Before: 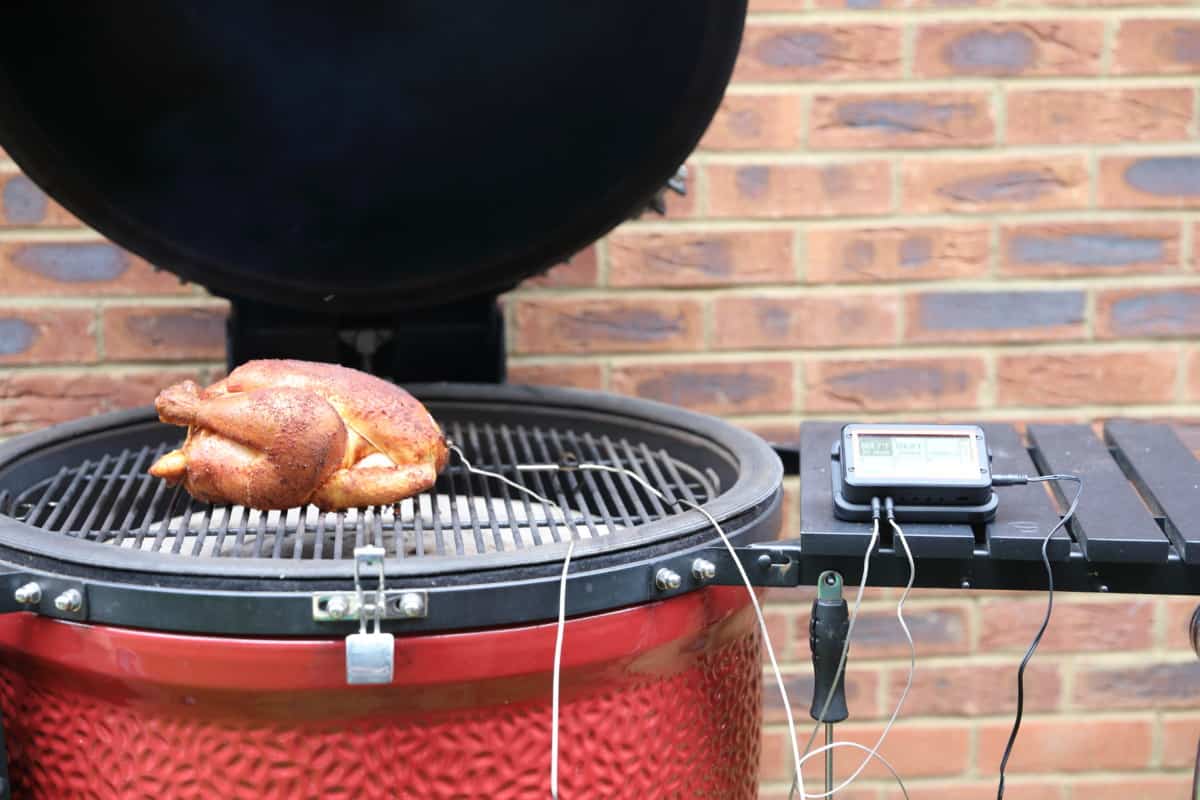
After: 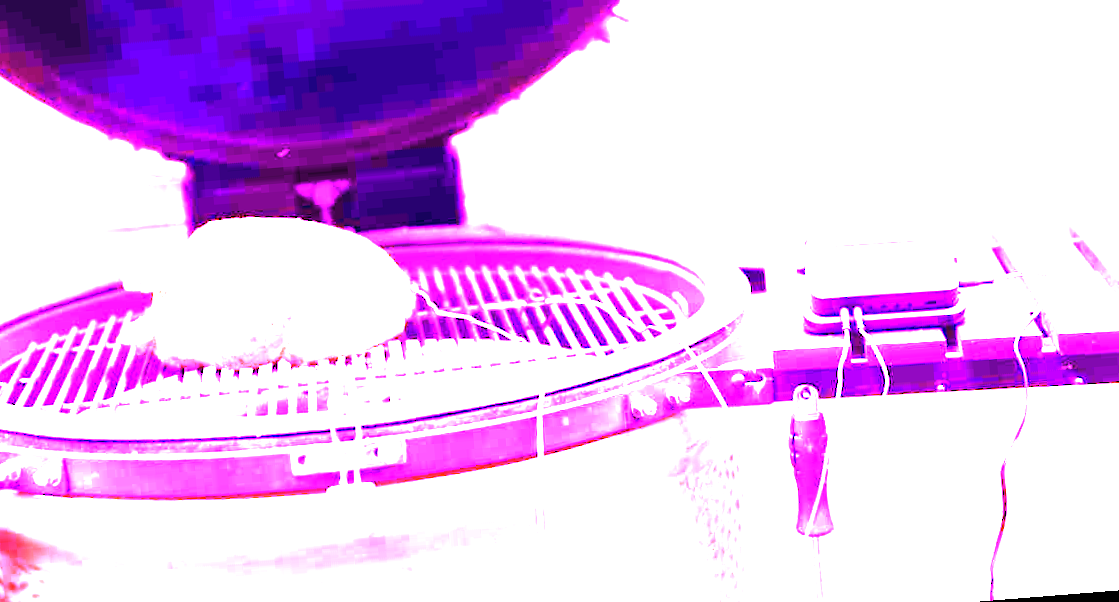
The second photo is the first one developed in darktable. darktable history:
crop and rotate: top 18.507%
color calibration: illuminant as shot in camera, x 0.37, y 0.382, temperature 4313.32 K
exposure: exposure 0.131 EV, compensate highlight preservation false
white balance: red 8, blue 8
rotate and perspective: rotation -4.57°, crop left 0.054, crop right 0.944, crop top 0.087, crop bottom 0.914
